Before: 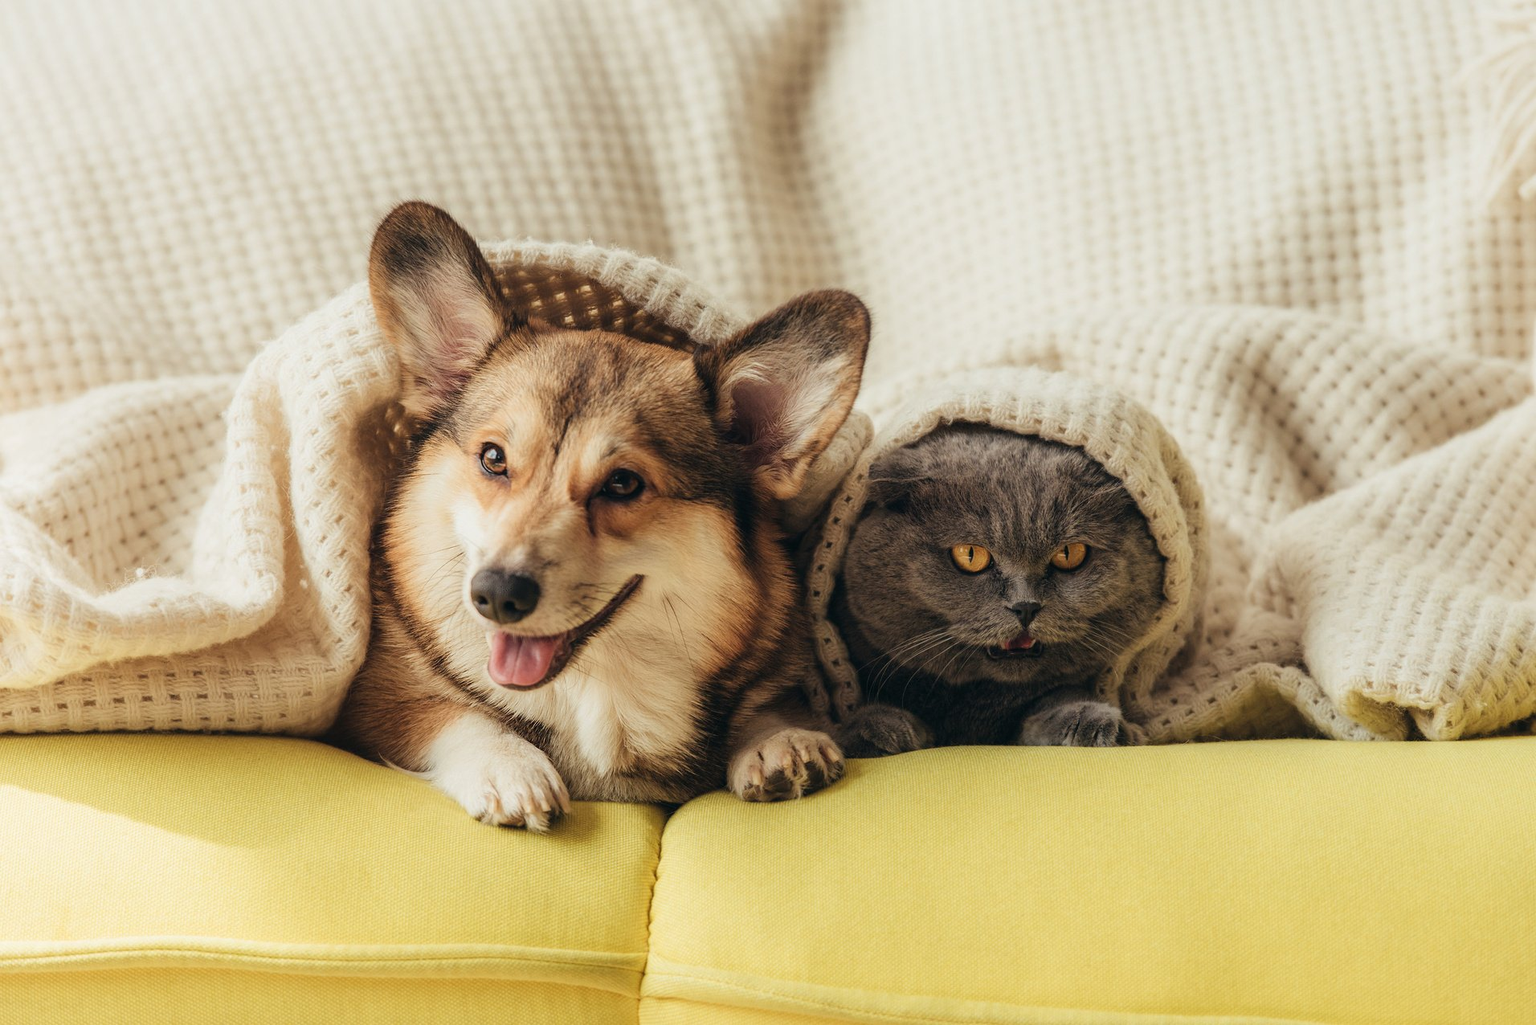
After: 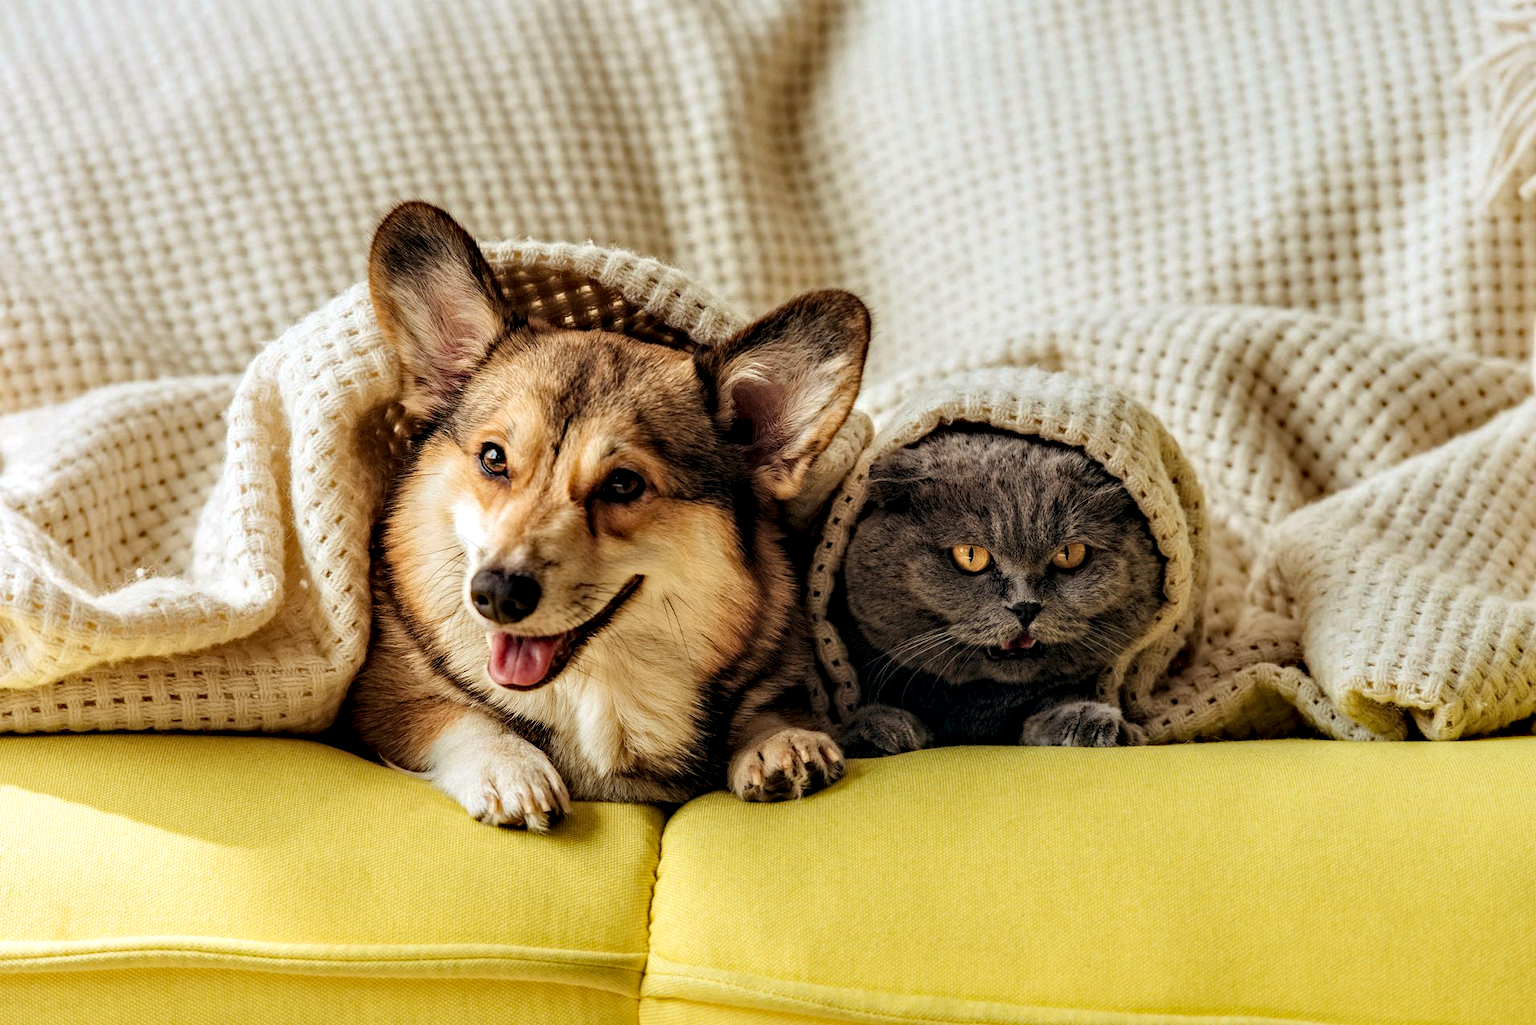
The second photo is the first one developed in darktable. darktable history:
haze removal: strength 0.53, distance 0.925, compatibility mode true, adaptive false
contrast equalizer: y [[0.545, 0.572, 0.59, 0.59, 0.571, 0.545], [0.5 ×6], [0.5 ×6], [0 ×6], [0 ×6]]
